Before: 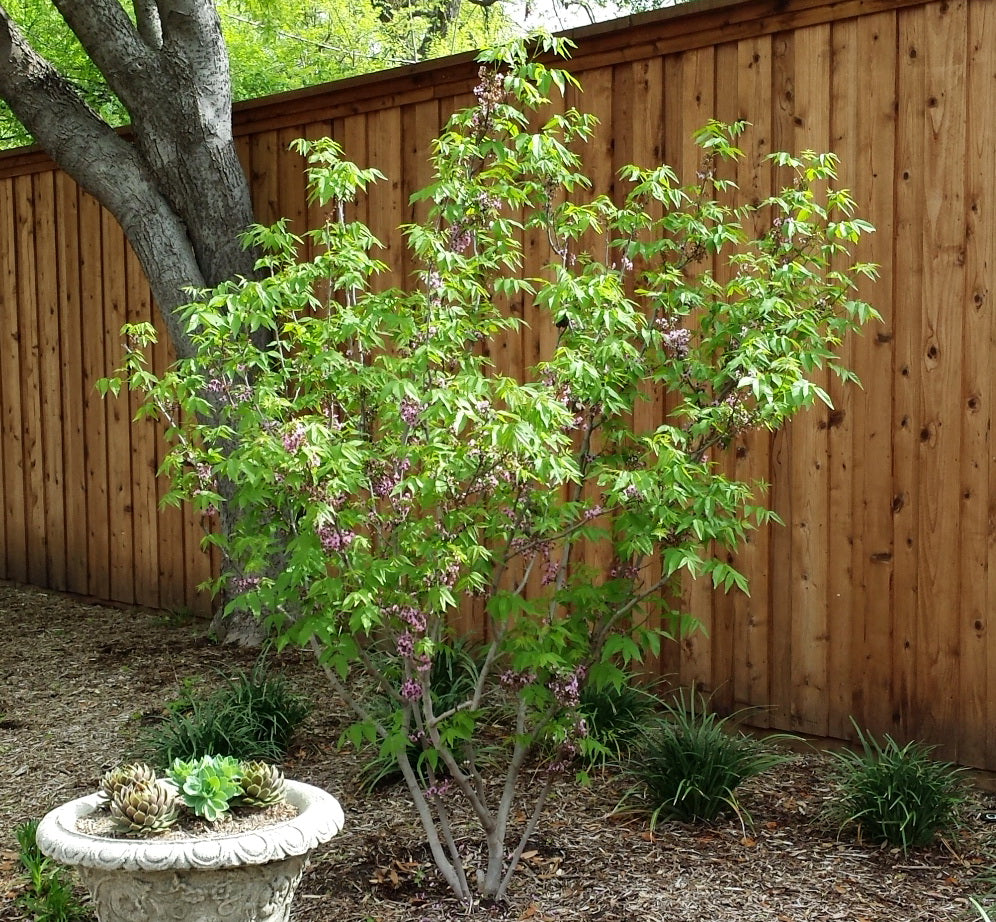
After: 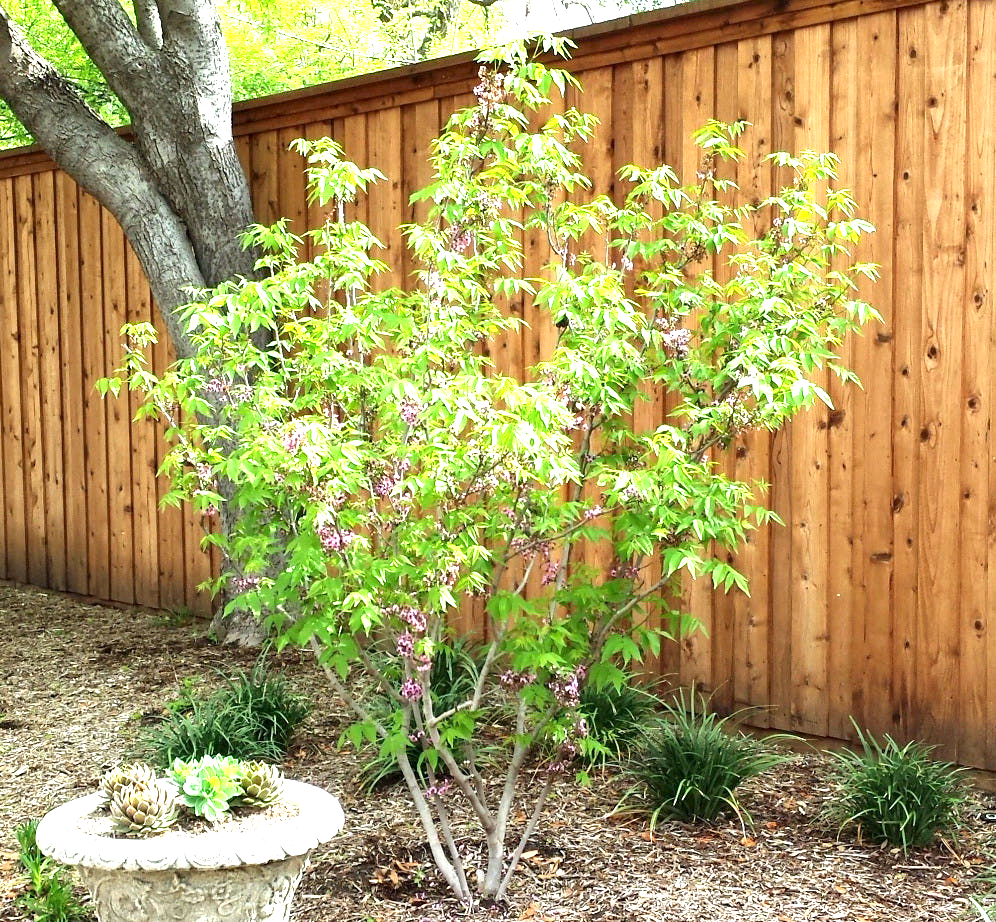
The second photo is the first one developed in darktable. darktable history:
exposure: black level correction 0.001, exposure 1.644 EV, compensate highlight preservation false
